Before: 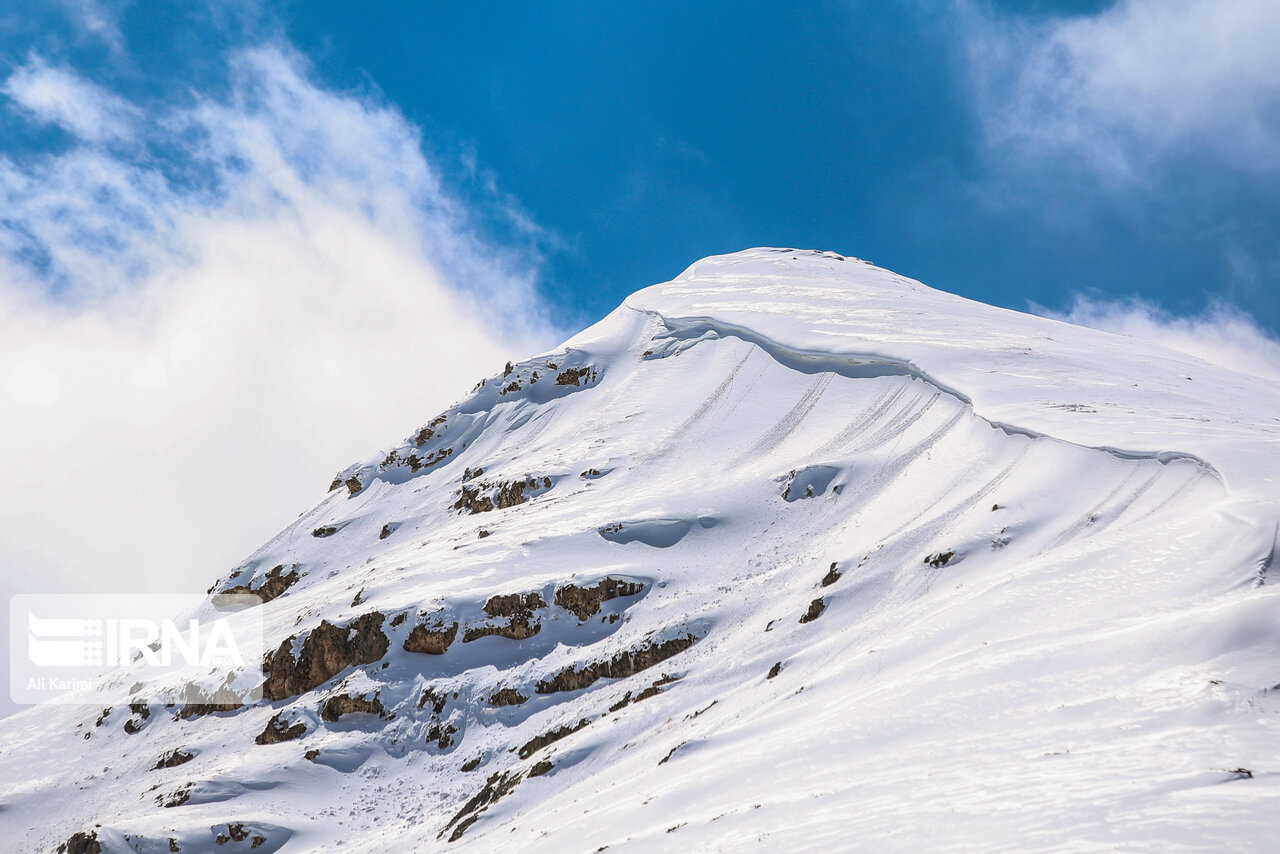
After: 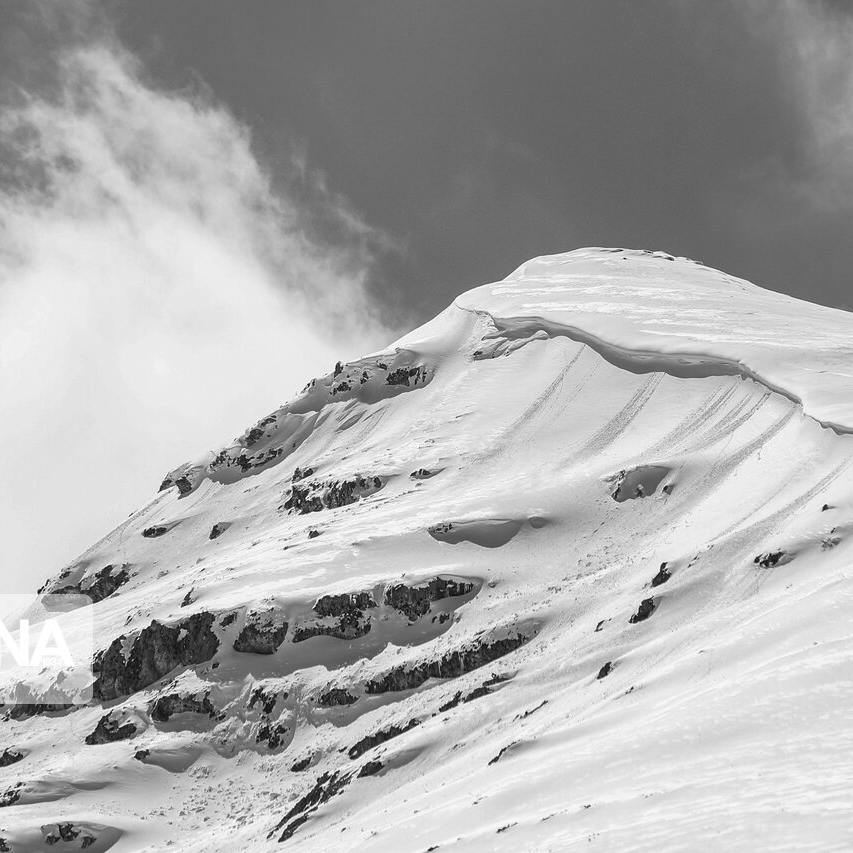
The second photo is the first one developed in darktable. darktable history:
crop and rotate: left 13.344%, right 20%
shadows and highlights: shadows 36.64, highlights -27.13, soften with gaussian
color correction: highlights a* -1.27, highlights b* 10.18, shadows a* 0.905, shadows b* 18.69
color zones: curves: ch1 [(0, -0.014) (0.143, -0.013) (0.286, -0.013) (0.429, -0.016) (0.571, -0.019) (0.714, -0.015) (0.857, 0.002) (1, -0.014)]
